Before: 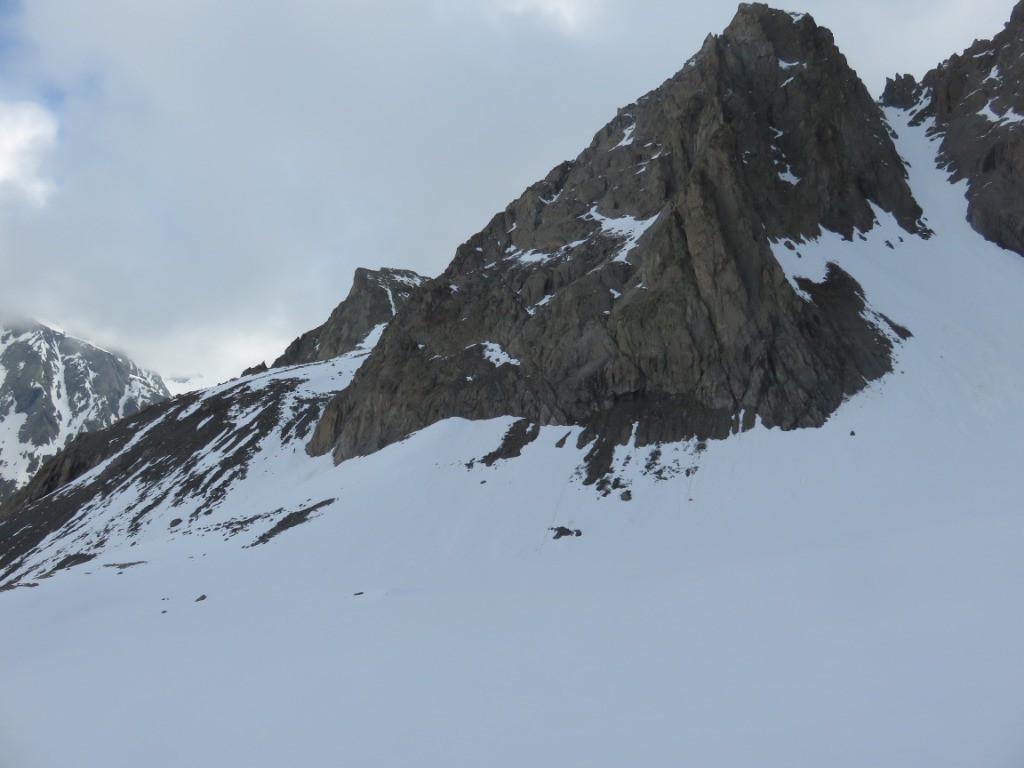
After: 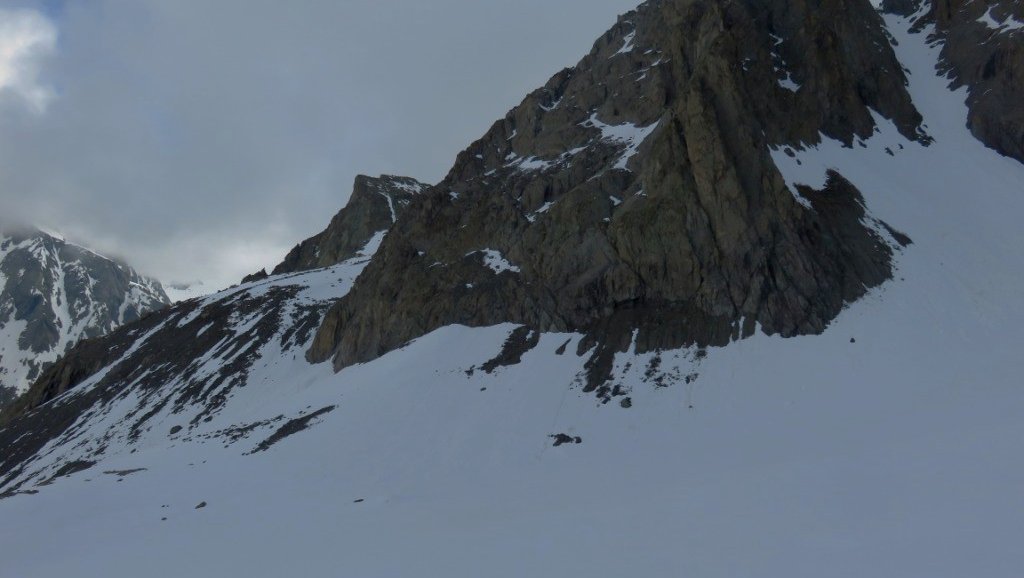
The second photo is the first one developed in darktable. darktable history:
crop and rotate: top 12.219%, bottom 12.519%
base curve: curves: ch0 [(0, 0) (0.595, 0.418) (1, 1)], preserve colors none
exposure: black level correction 0.006, exposure -0.225 EV, compensate exposure bias true, compensate highlight preservation false
color balance rgb: perceptual saturation grading › global saturation 20%, perceptual saturation grading › highlights -25.499%, perceptual saturation grading › shadows 24.497%, global vibrance 11.281%
